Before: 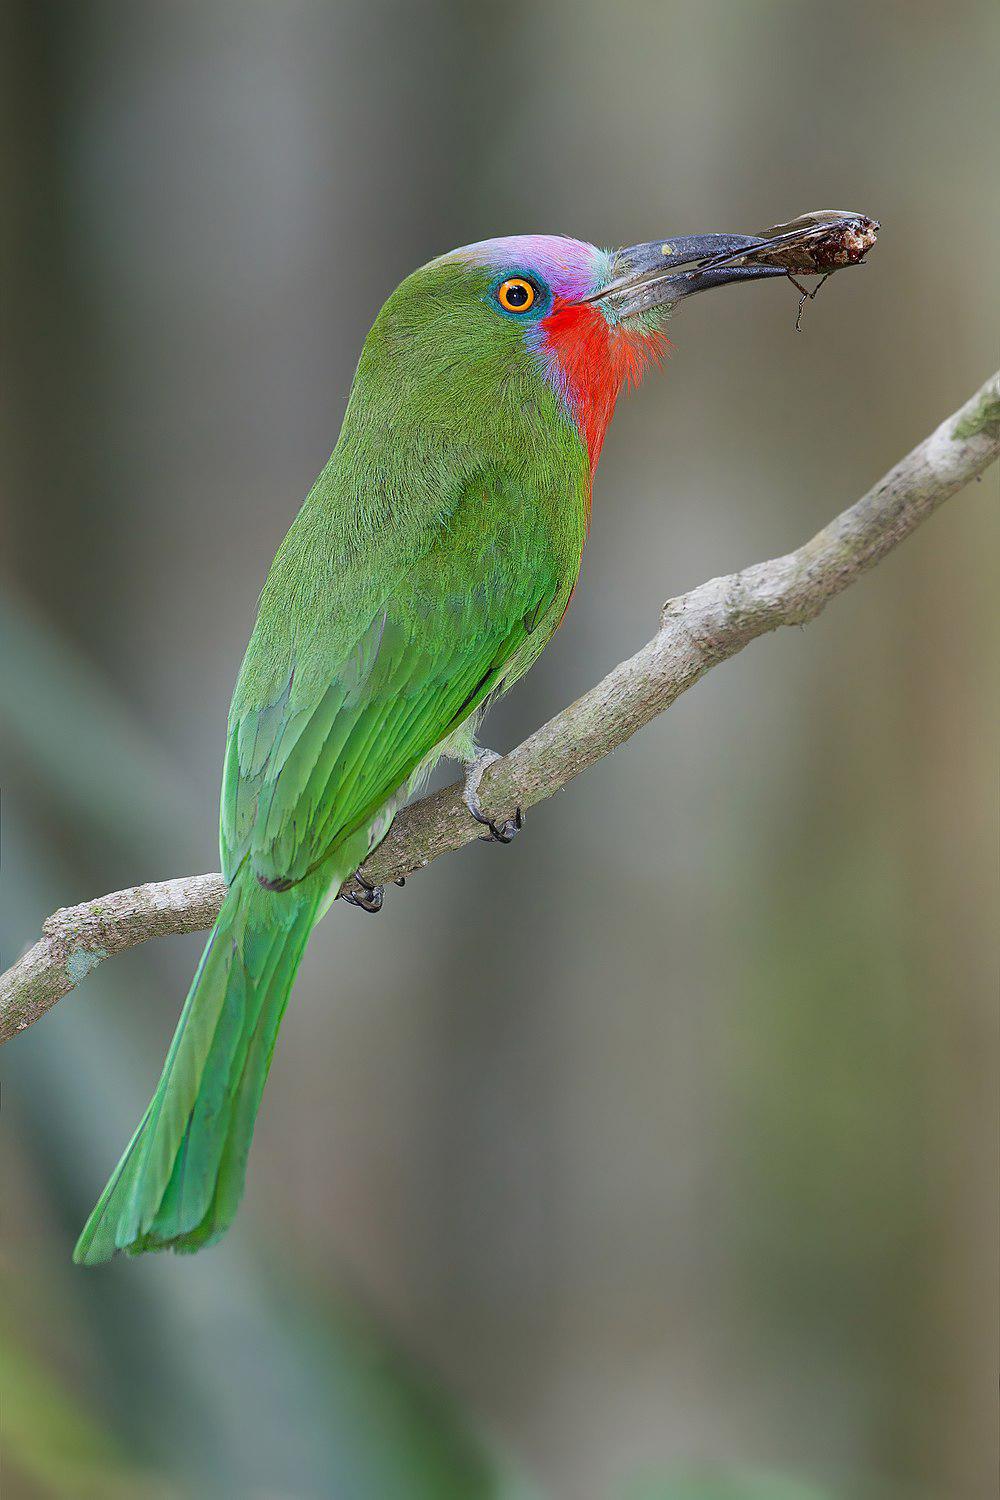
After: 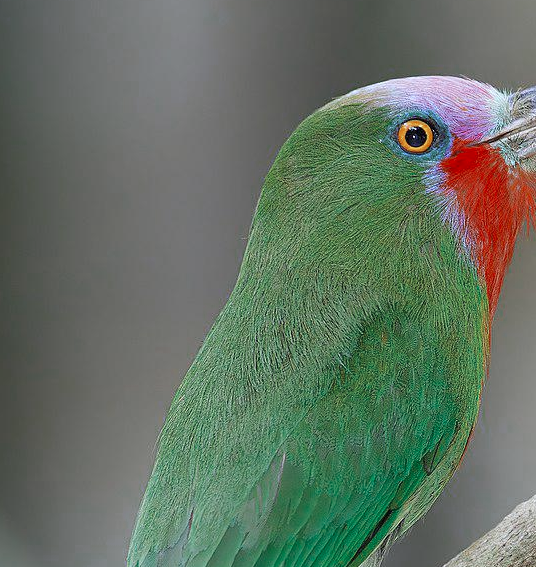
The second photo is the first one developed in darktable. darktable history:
exposure: exposure 0.02 EV, compensate highlight preservation false
crop: left 10.121%, top 10.631%, right 36.218%, bottom 51.526%
color zones: curves: ch0 [(0, 0.5) (0.125, 0.4) (0.25, 0.5) (0.375, 0.4) (0.5, 0.4) (0.625, 0.6) (0.75, 0.6) (0.875, 0.5)]; ch1 [(0, 0.35) (0.125, 0.45) (0.25, 0.35) (0.375, 0.35) (0.5, 0.35) (0.625, 0.35) (0.75, 0.45) (0.875, 0.35)]; ch2 [(0, 0.6) (0.125, 0.5) (0.25, 0.5) (0.375, 0.6) (0.5, 0.6) (0.625, 0.5) (0.75, 0.5) (0.875, 0.5)]
